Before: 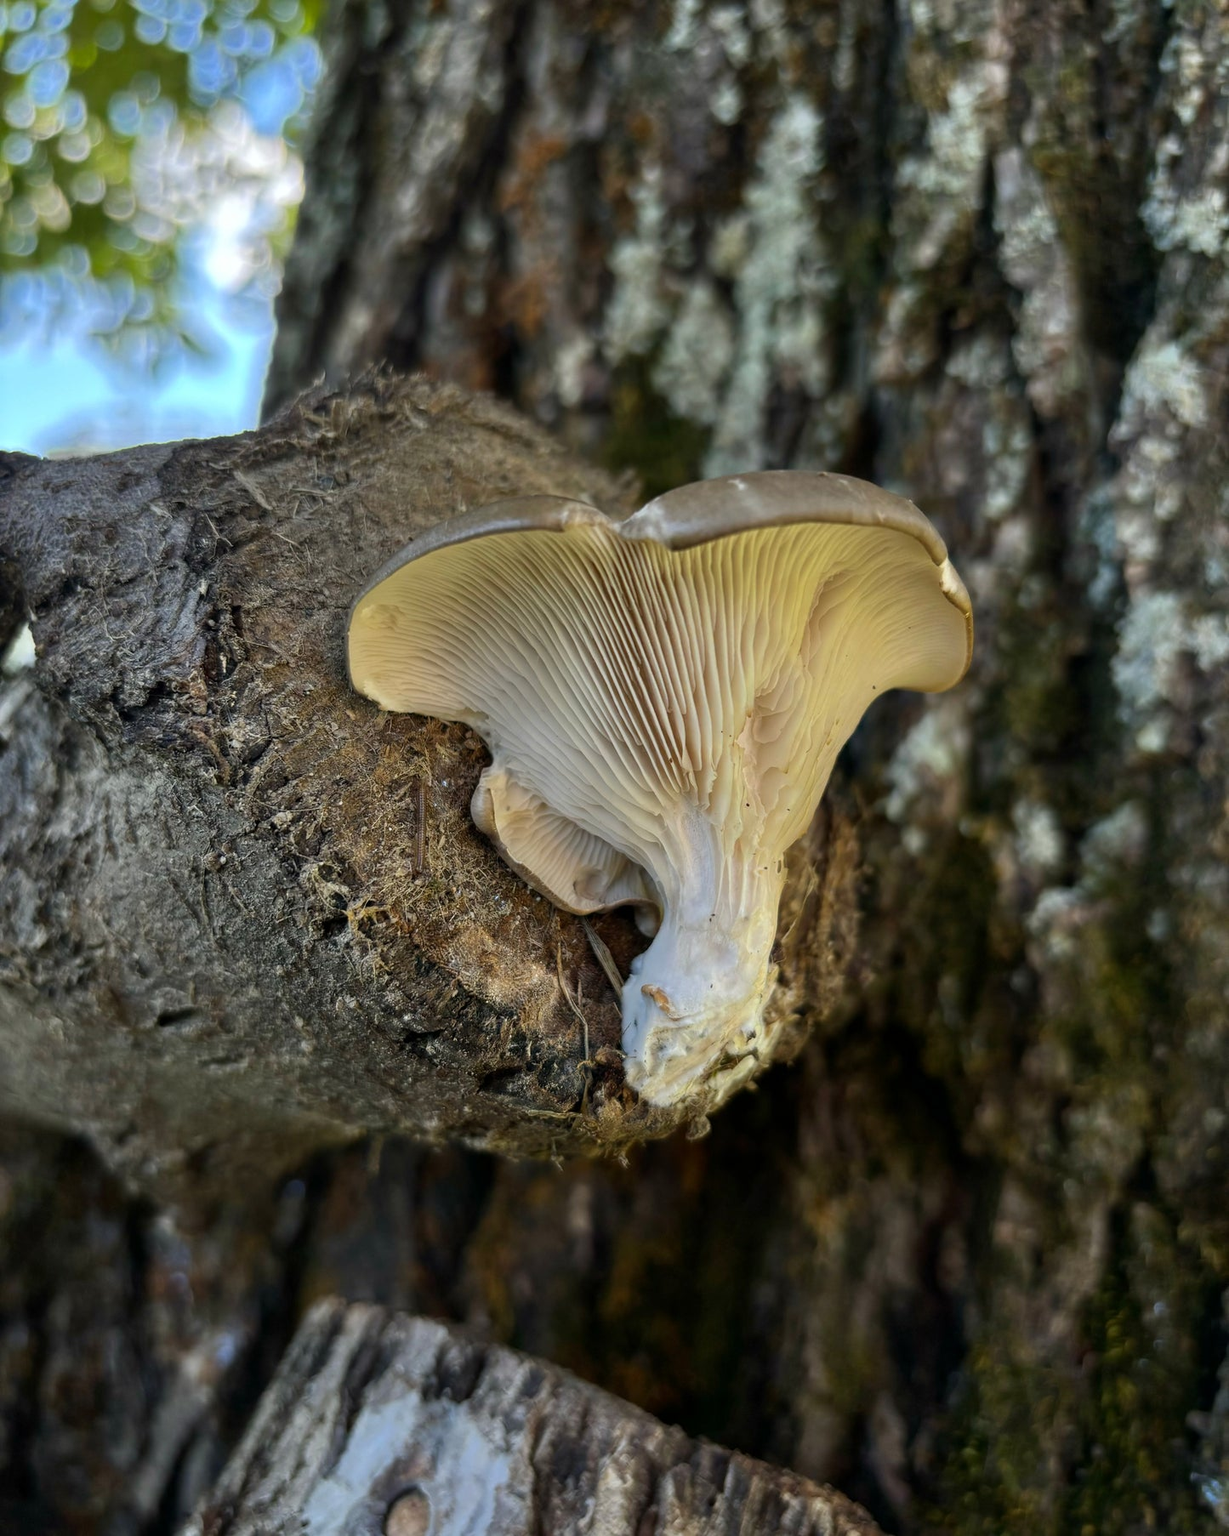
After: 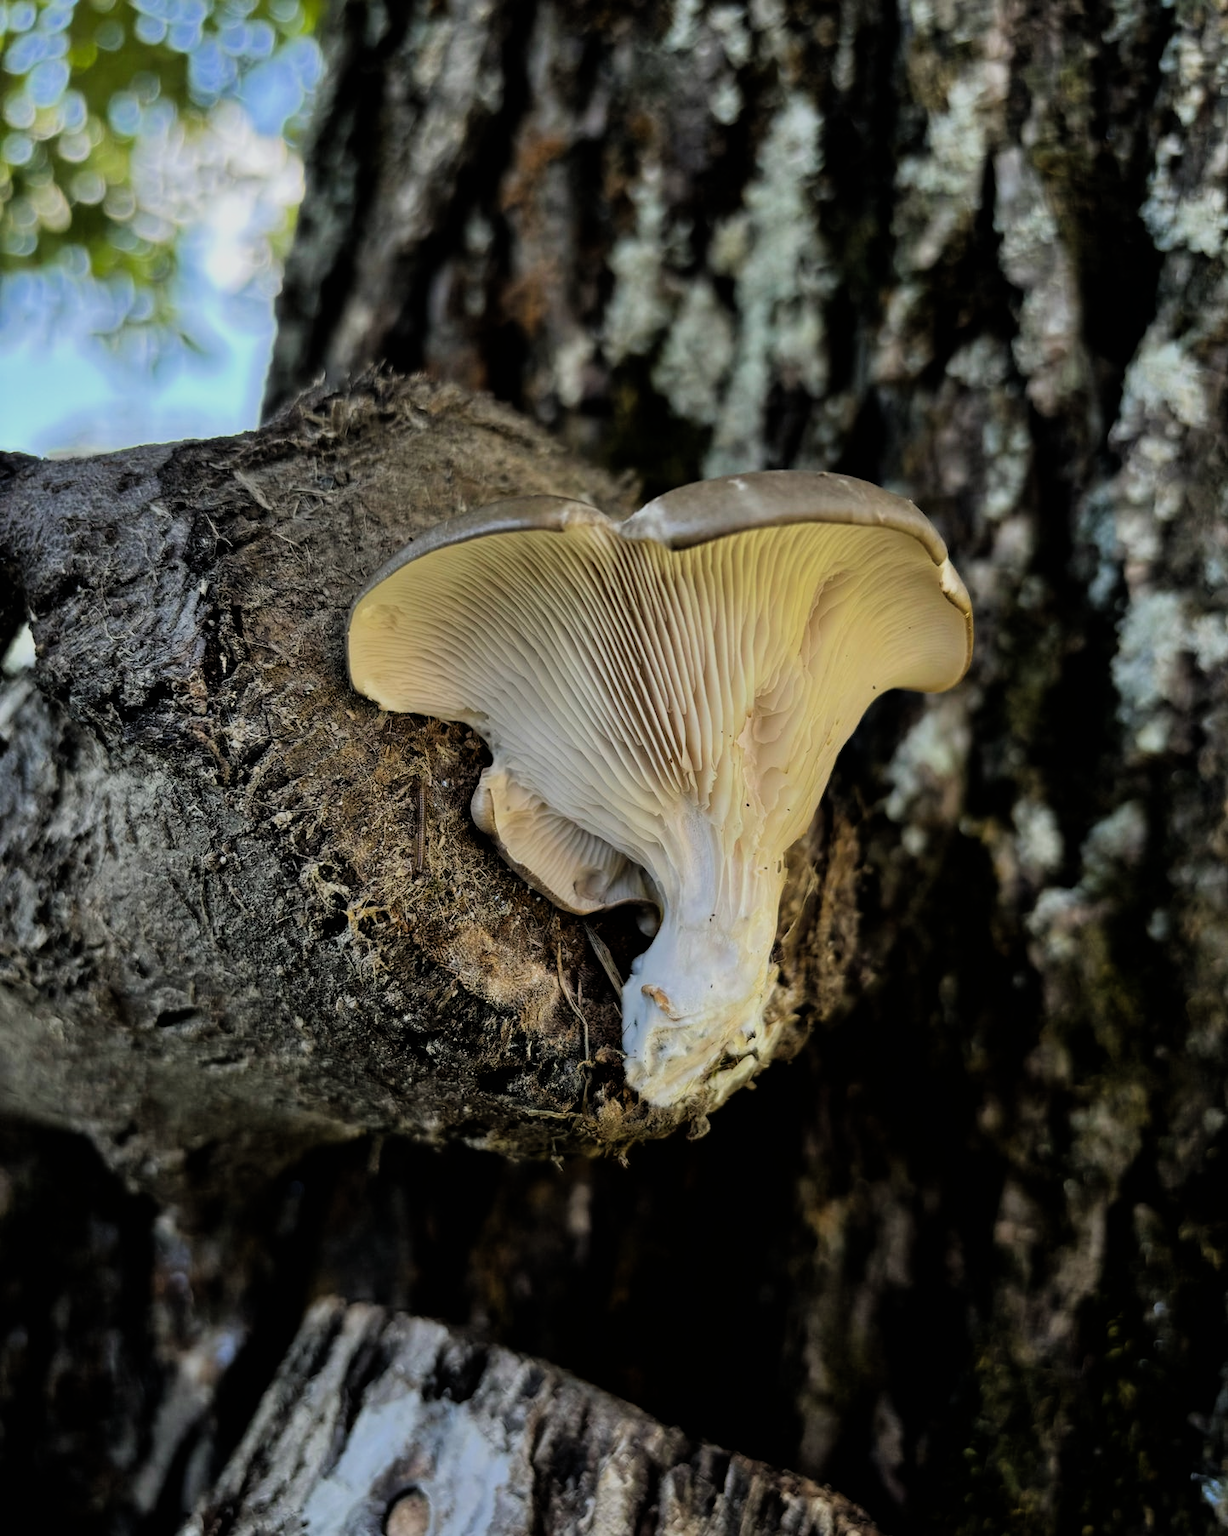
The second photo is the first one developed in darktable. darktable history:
filmic rgb: black relative exposure -5.06 EV, white relative exposure 3.99 EV, hardness 2.88, contrast 1.298, highlights saturation mix -9.52%
shadows and highlights: shadows 25.43, highlights -23.47
